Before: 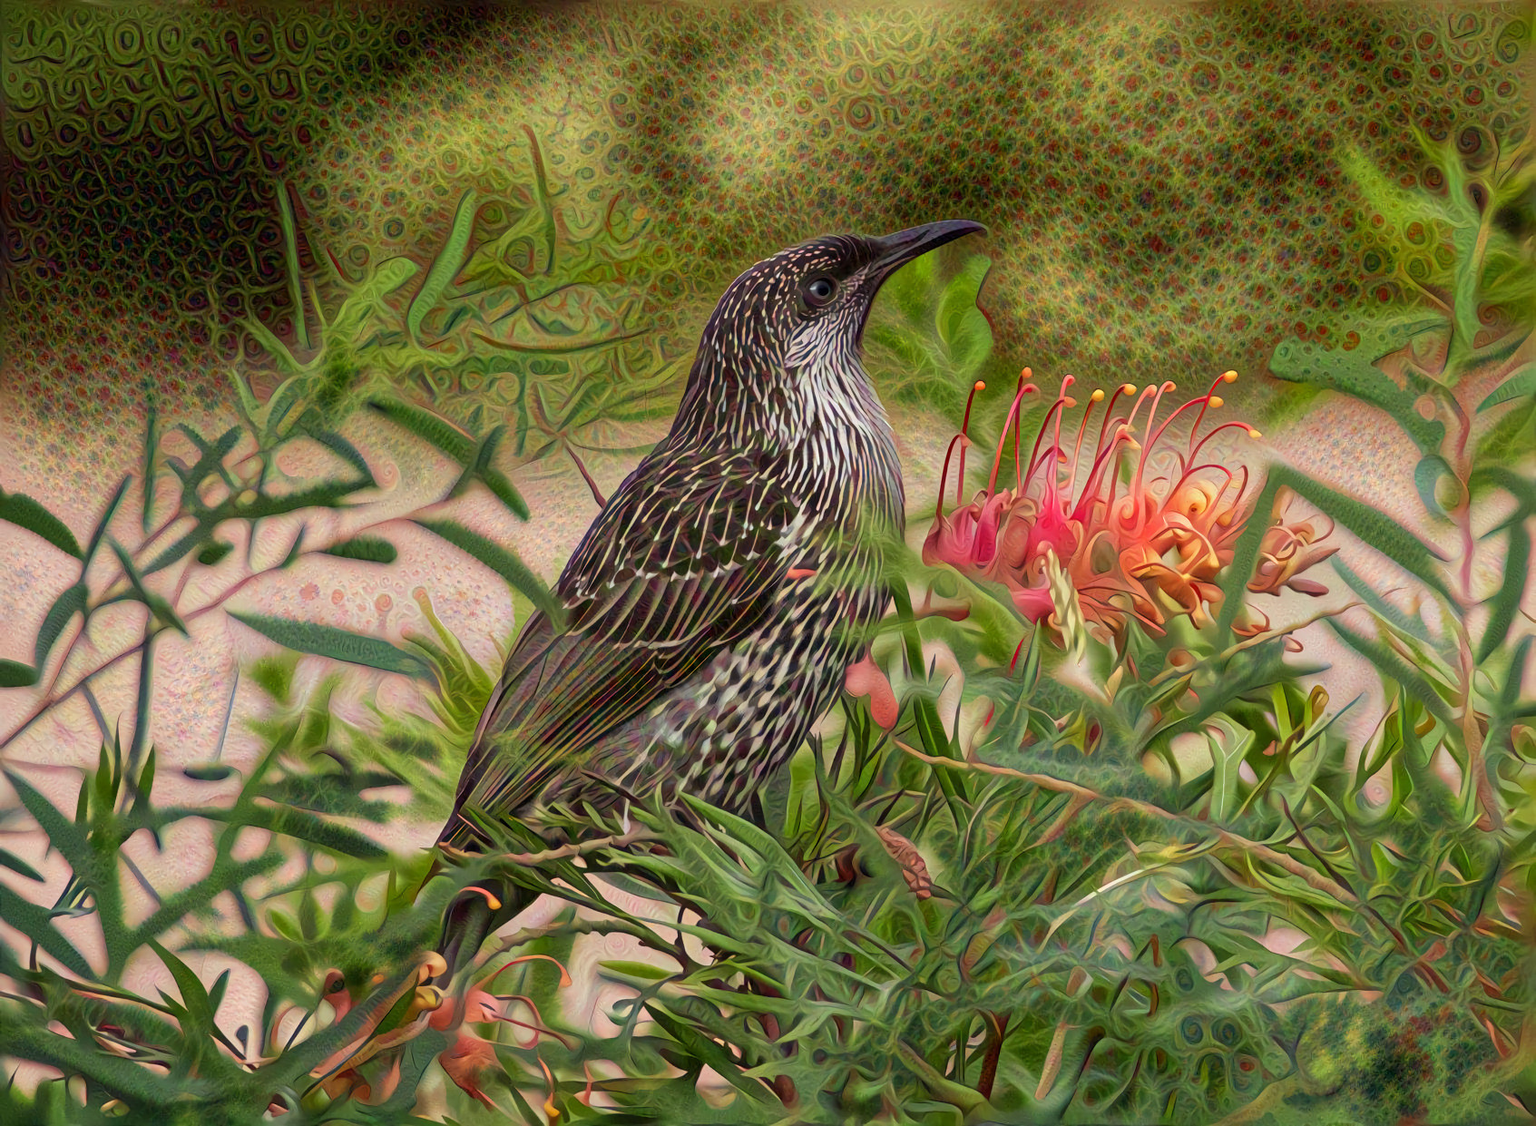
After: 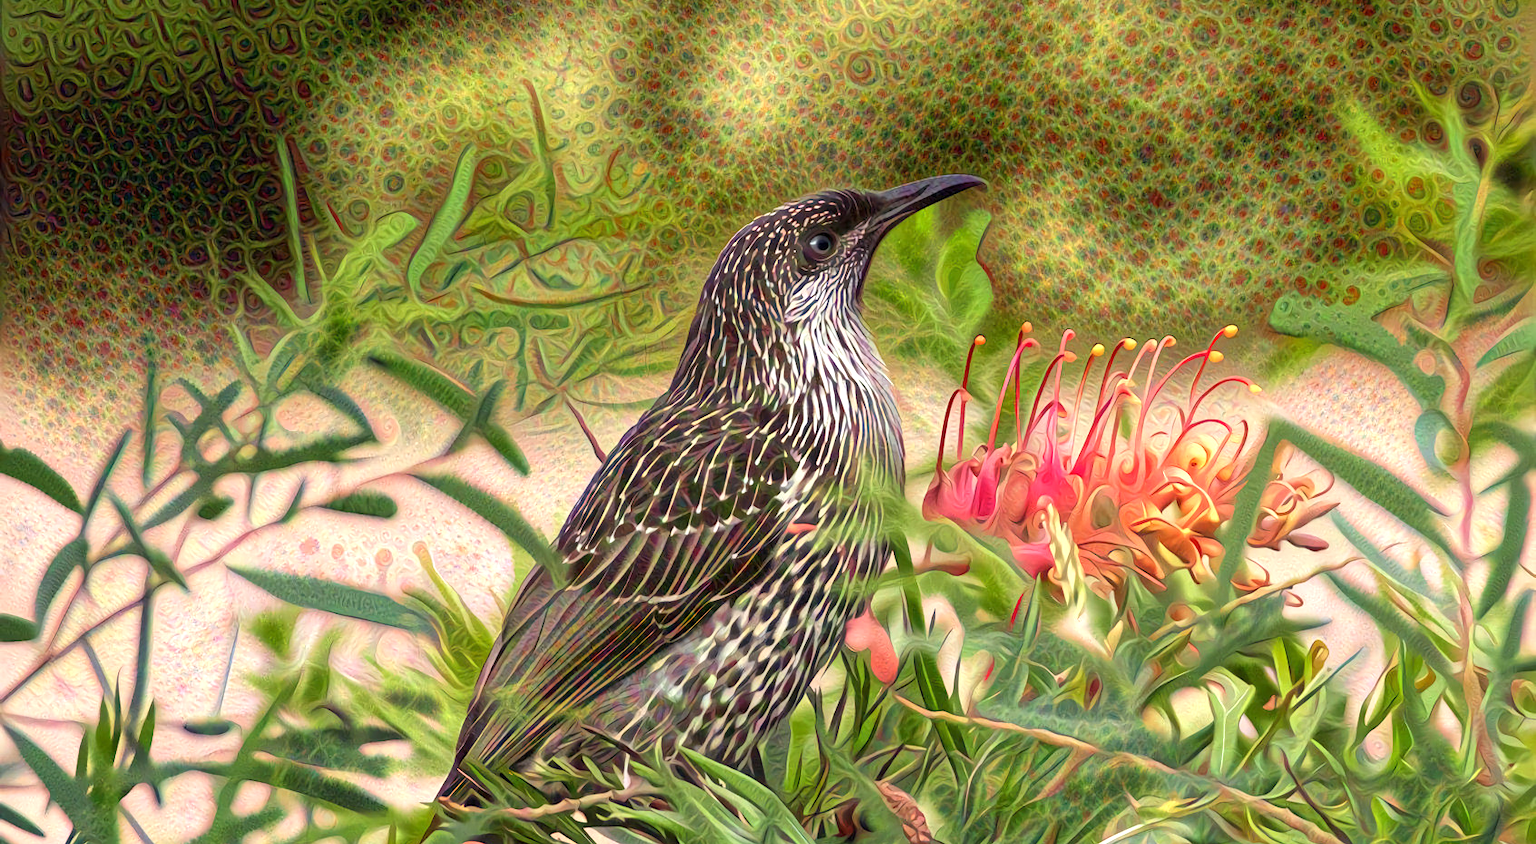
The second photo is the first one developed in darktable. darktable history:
exposure: exposure 0.77 EV, compensate highlight preservation false
crop: top 4.094%, bottom 20.884%
